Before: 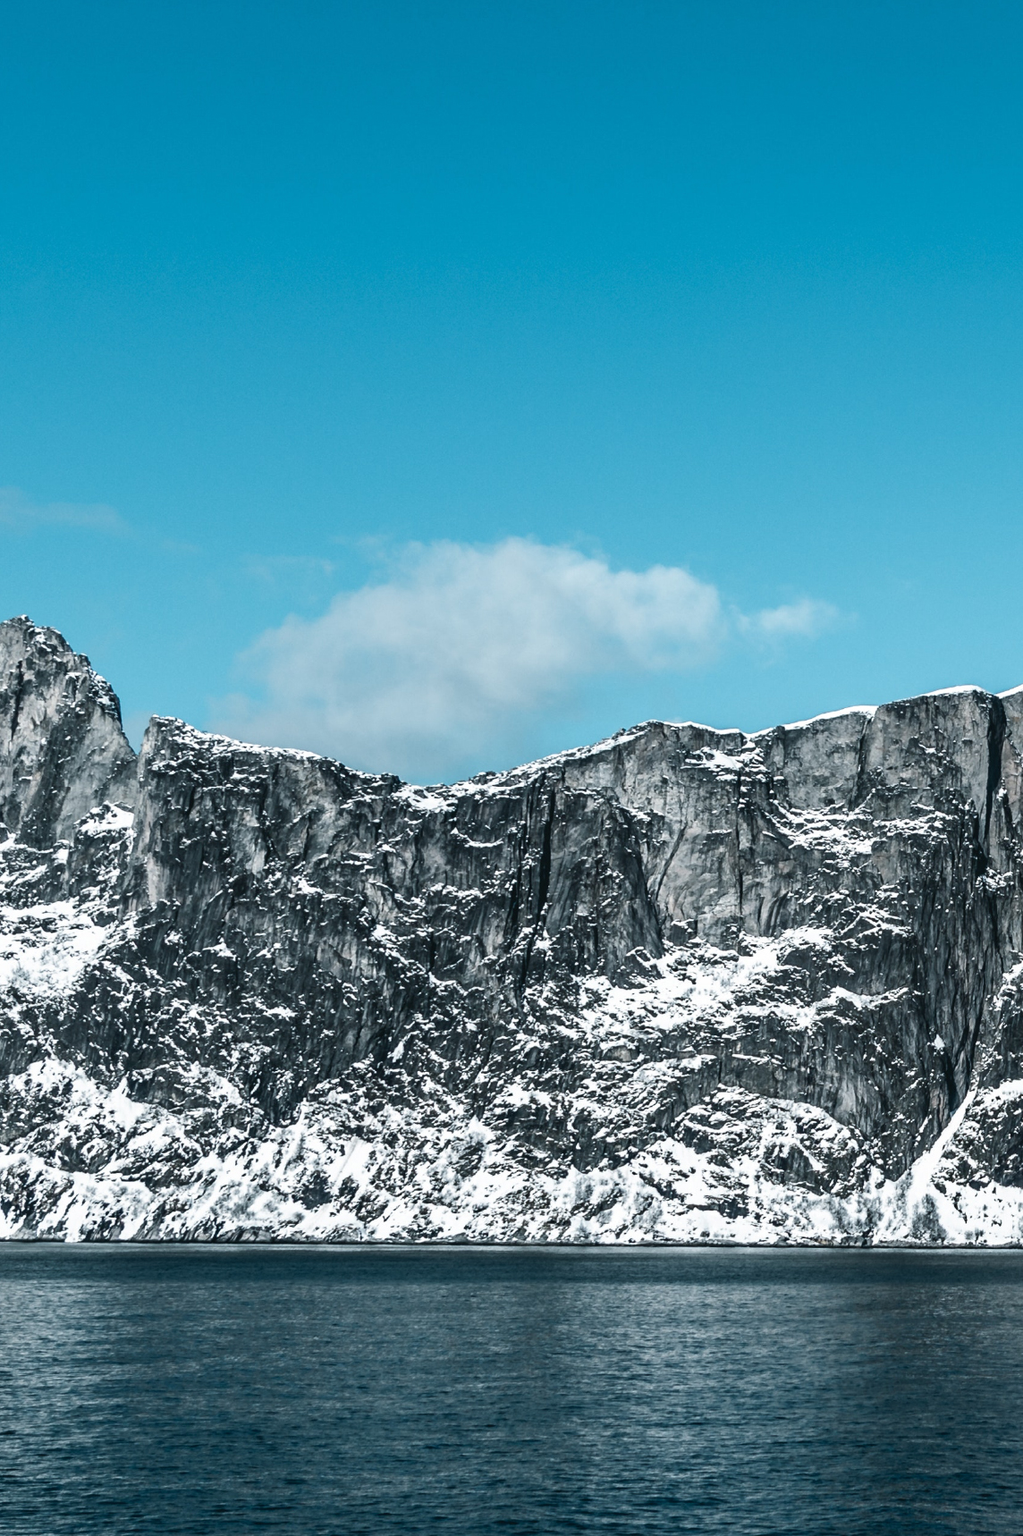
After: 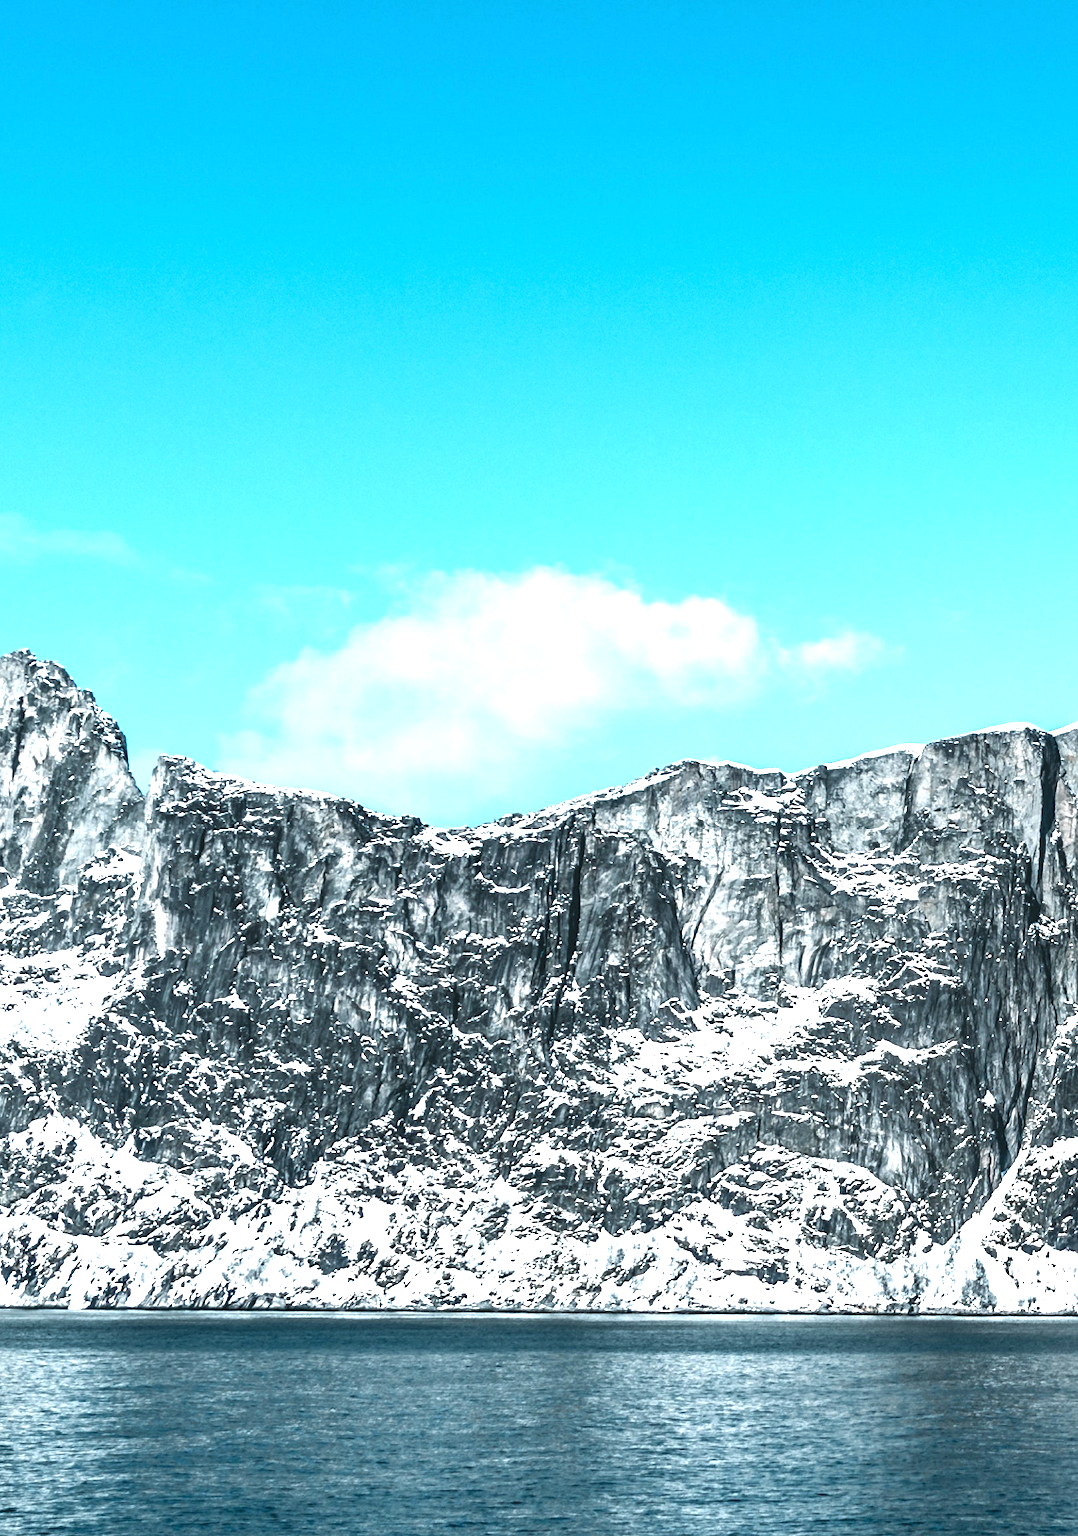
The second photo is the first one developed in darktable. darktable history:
exposure: black level correction 0, exposure 1.281 EV, compensate highlight preservation false
crop and rotate: top 0.013%, bottom 5.071%
